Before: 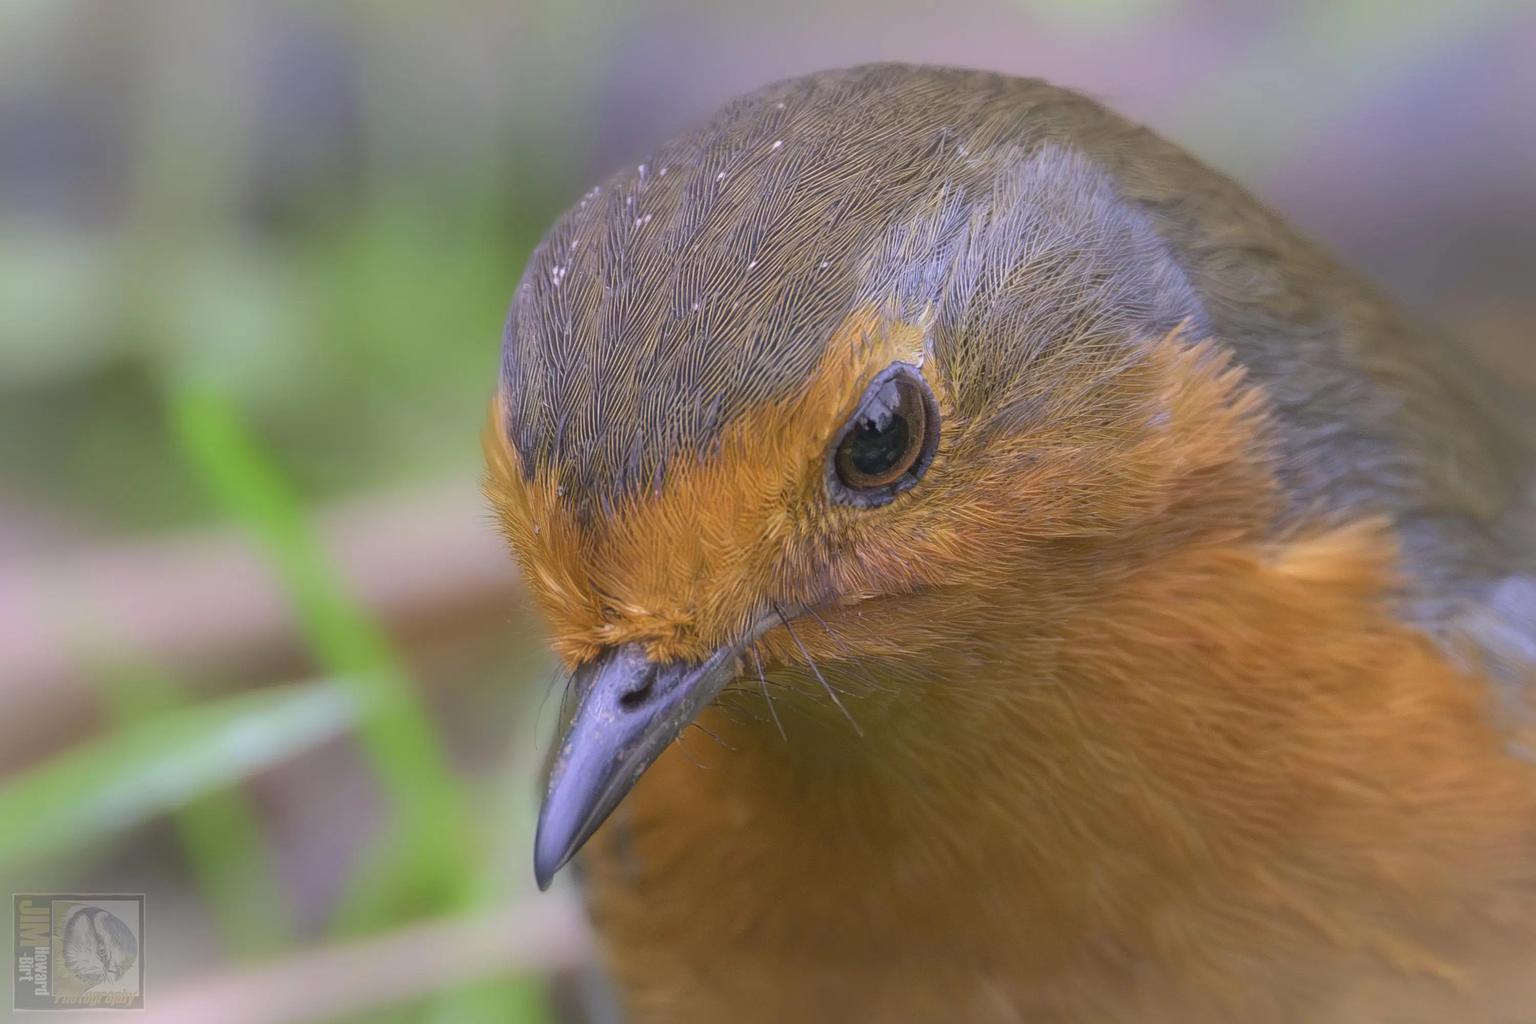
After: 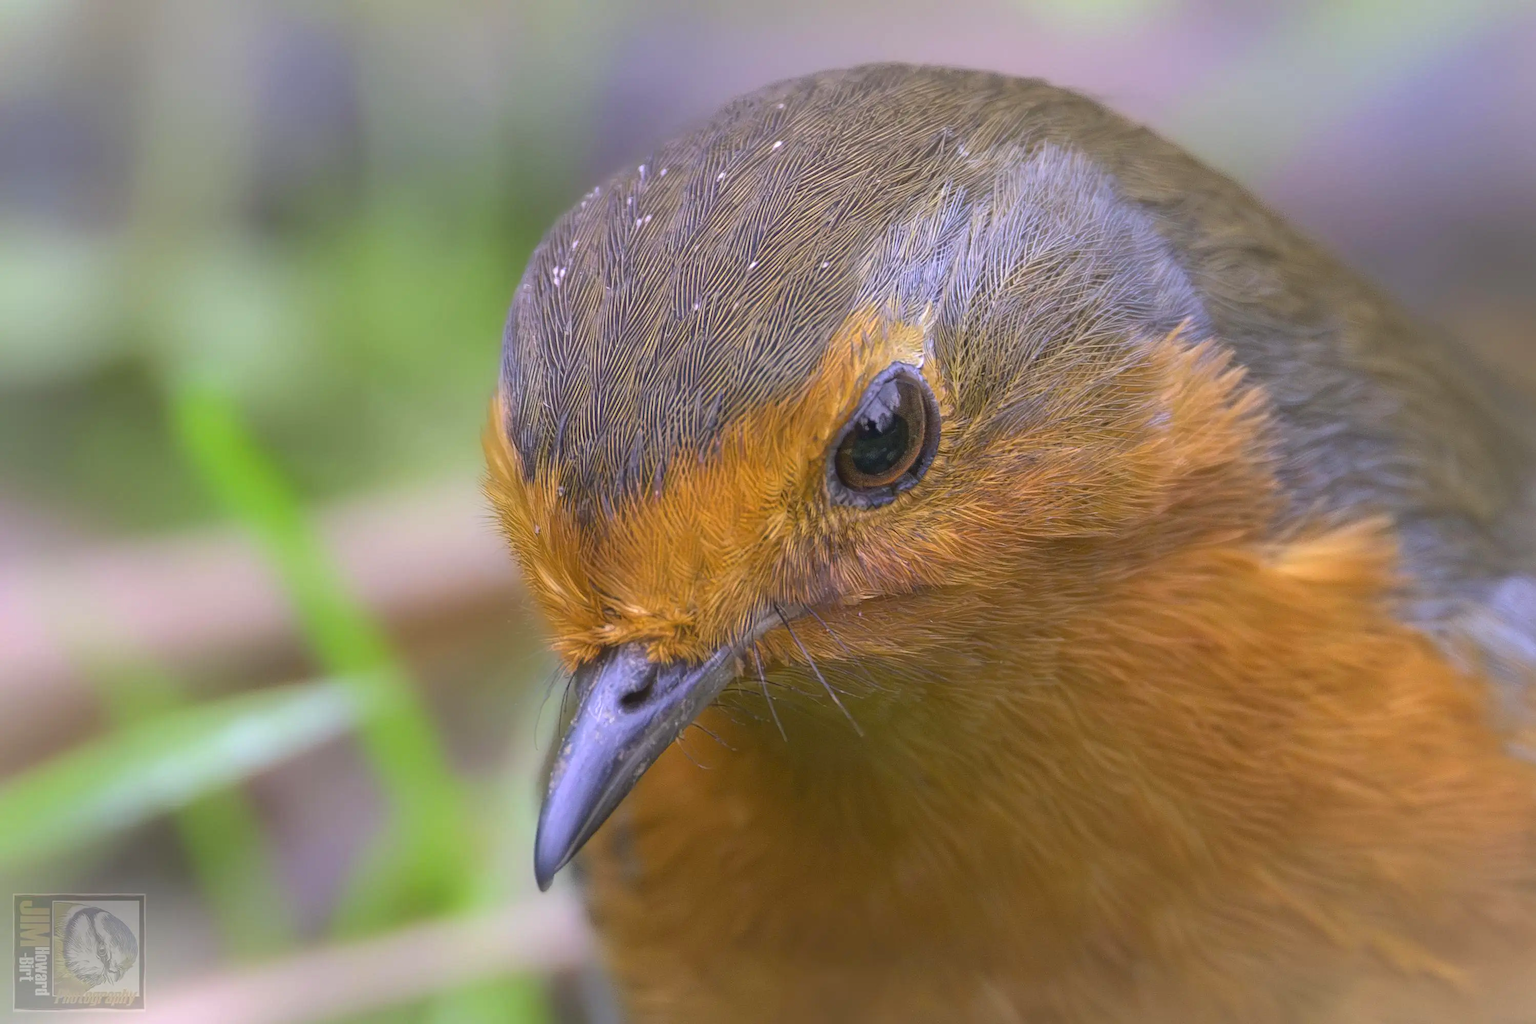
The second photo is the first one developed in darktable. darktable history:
exposure: exposure 0.022 EV, compensate highlight preservation false
color balance rgb: linear chroma grading › global chroma 9.659%, perceptual saturation grading › global saturation 0.616%, perceptual brilliance grading › global brilliance 1.637%, perceptual brilliance grading › highlights 7.353%, perceptual brilliance grading › shadows -3.589%
